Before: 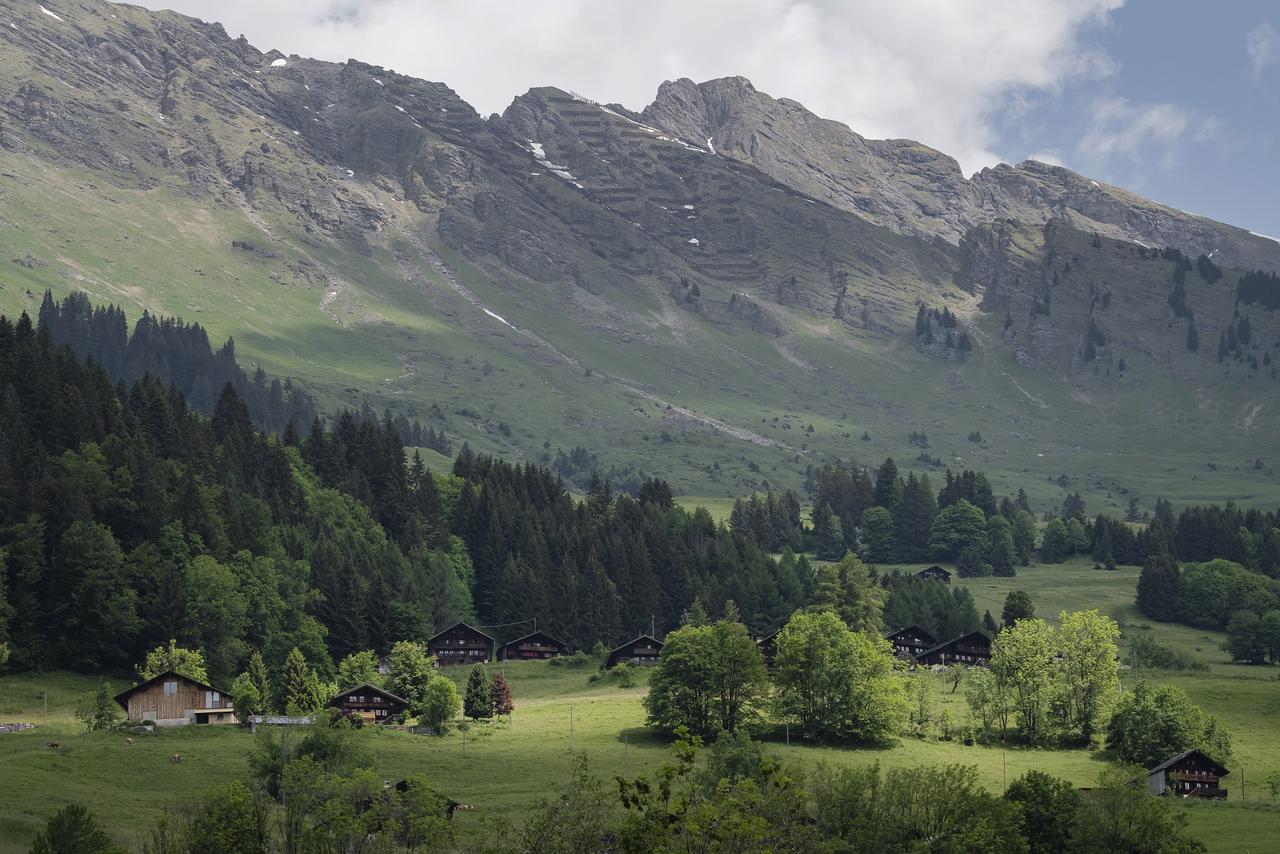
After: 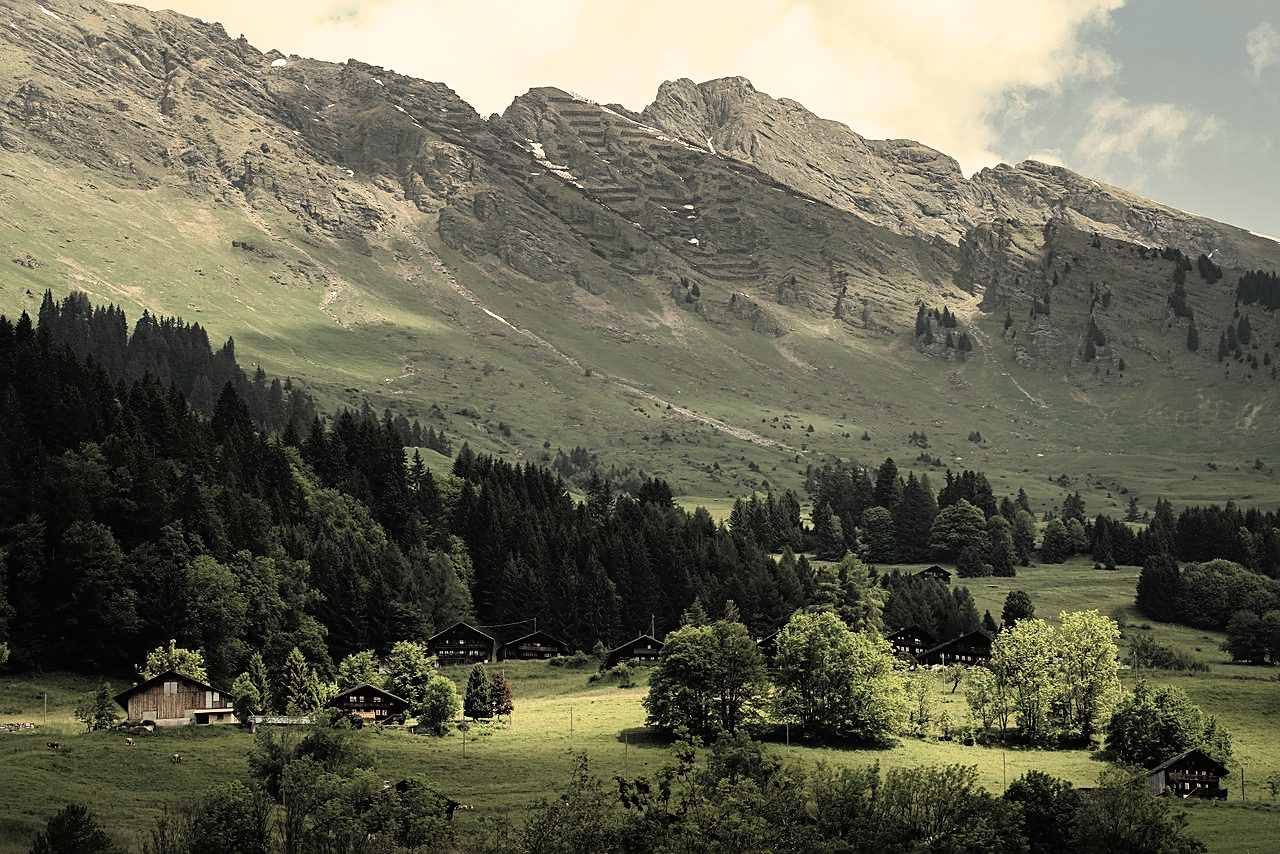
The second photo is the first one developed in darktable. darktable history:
sharpen: on, module defaults
white balance: red 1.08, blue 0.791
filmic rgb: black relative exposure -3.75 EV, white relative exposure 2.4 EV, dynamic range scaling -50%, hardness 3.42, latitude 30%, contrast 1.8
exposure: black level correction -0.028, compensate highlight preservation false
